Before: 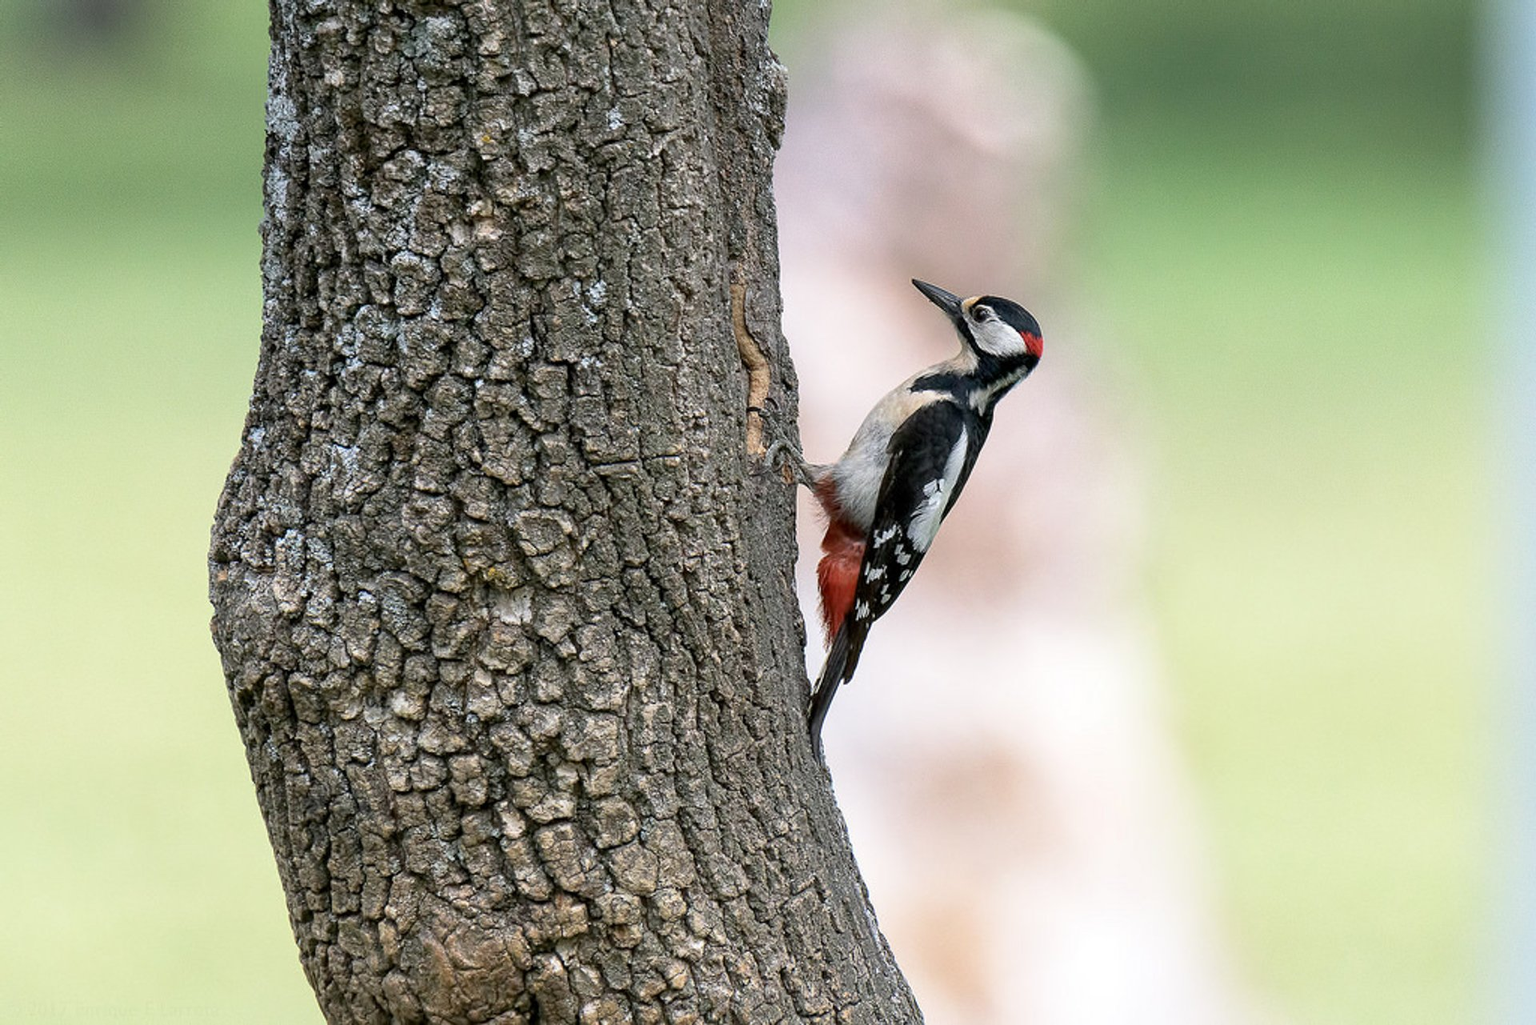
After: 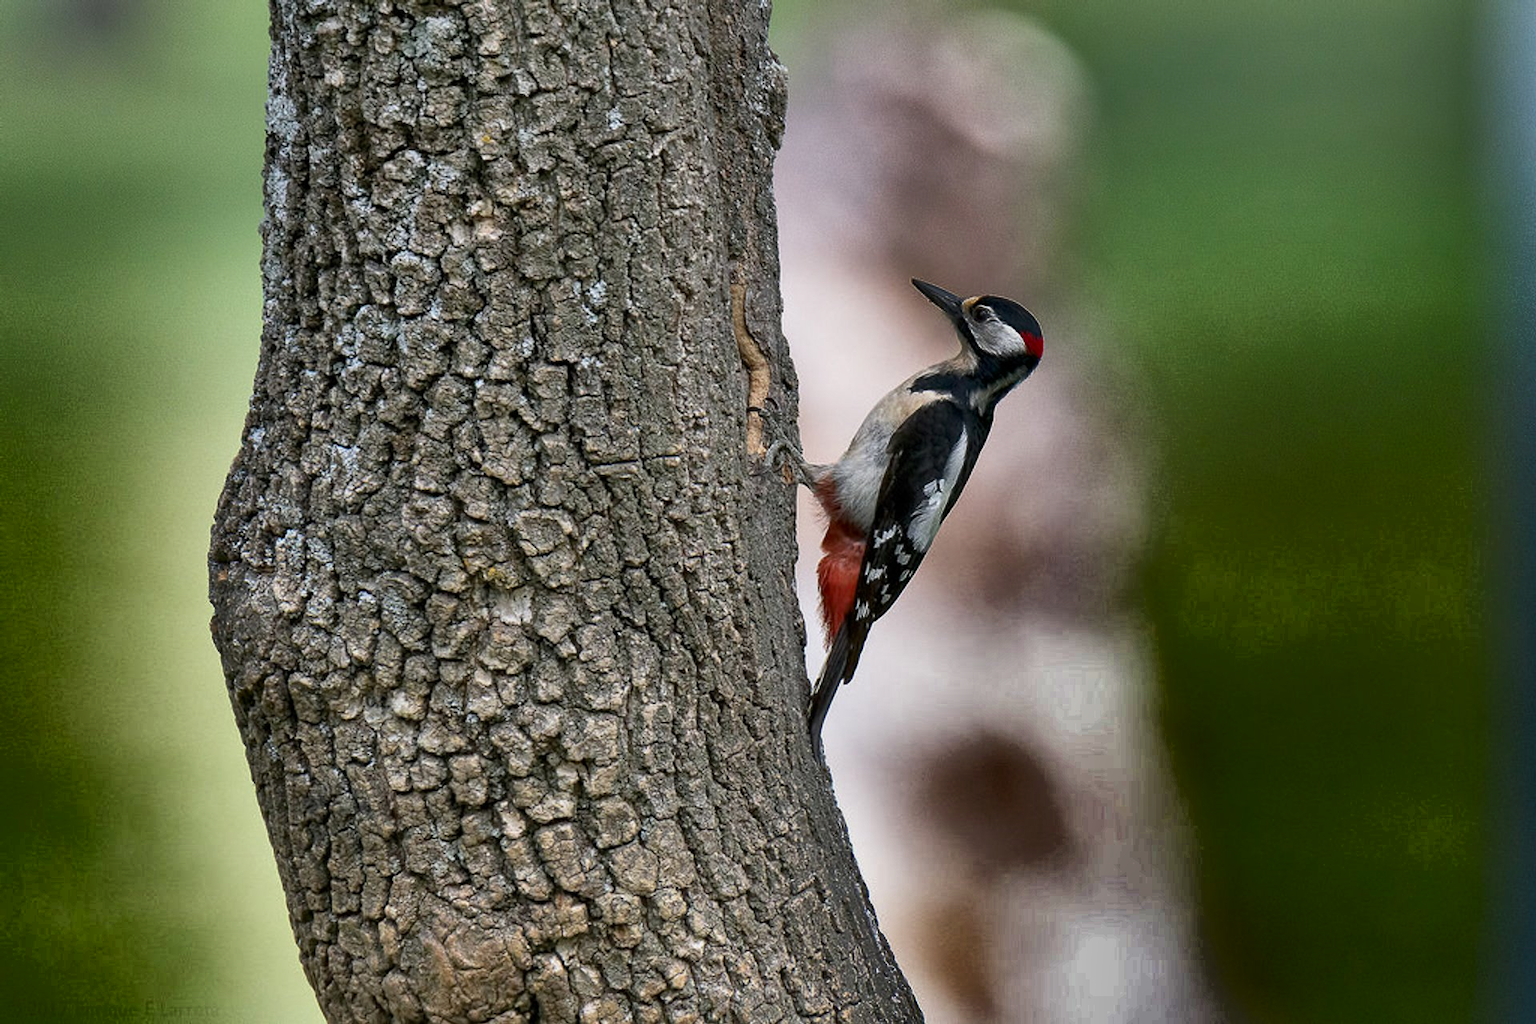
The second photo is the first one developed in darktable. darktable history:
shadows and highlights: radius 122.96, shadows 99.2, white point adjustment -2.92, highlights -99.09, soften with gaussian
